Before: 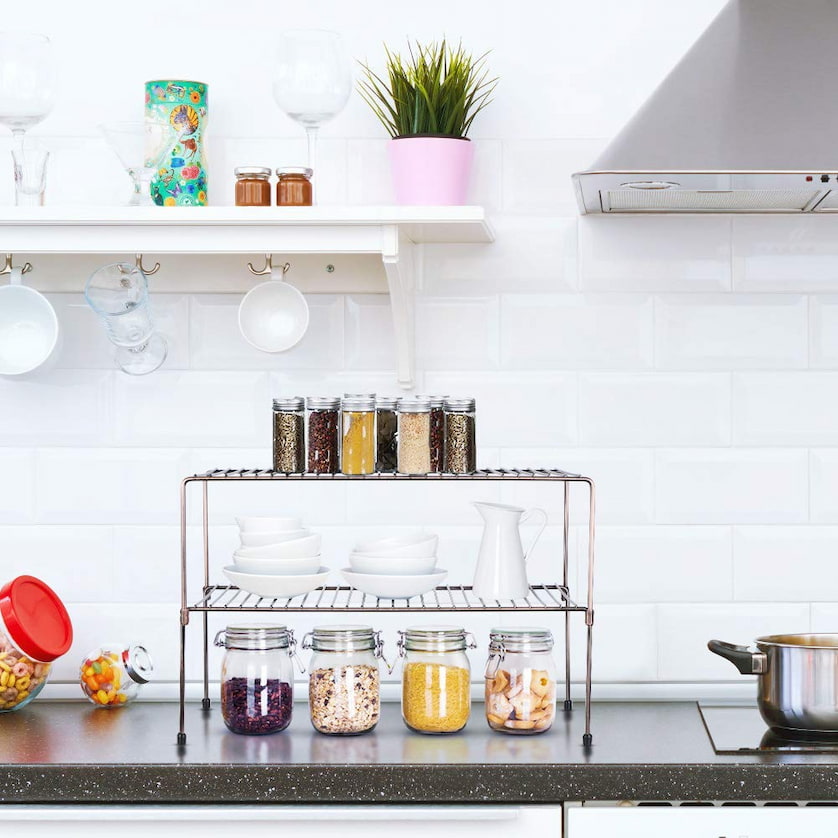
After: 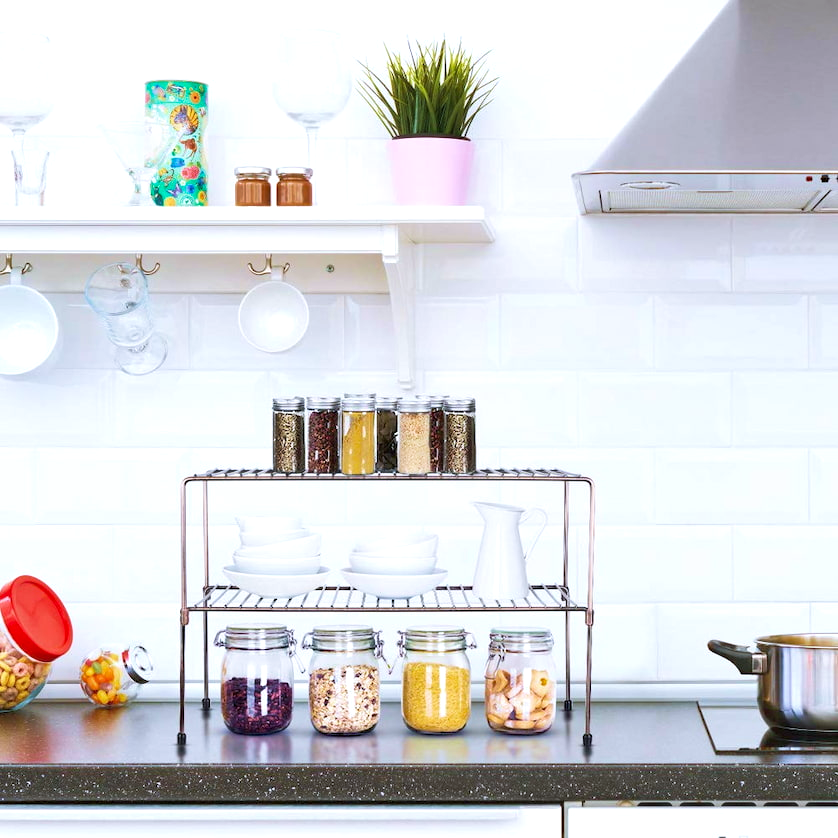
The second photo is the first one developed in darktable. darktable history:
haze removal: compatibility mode true, adaptive false
velvia: strength 30%
exposure: exposure 0.178 EV, compensate exposure bias true, compensate highlight preservation false
white balance: red 0.98, blue 1.034
